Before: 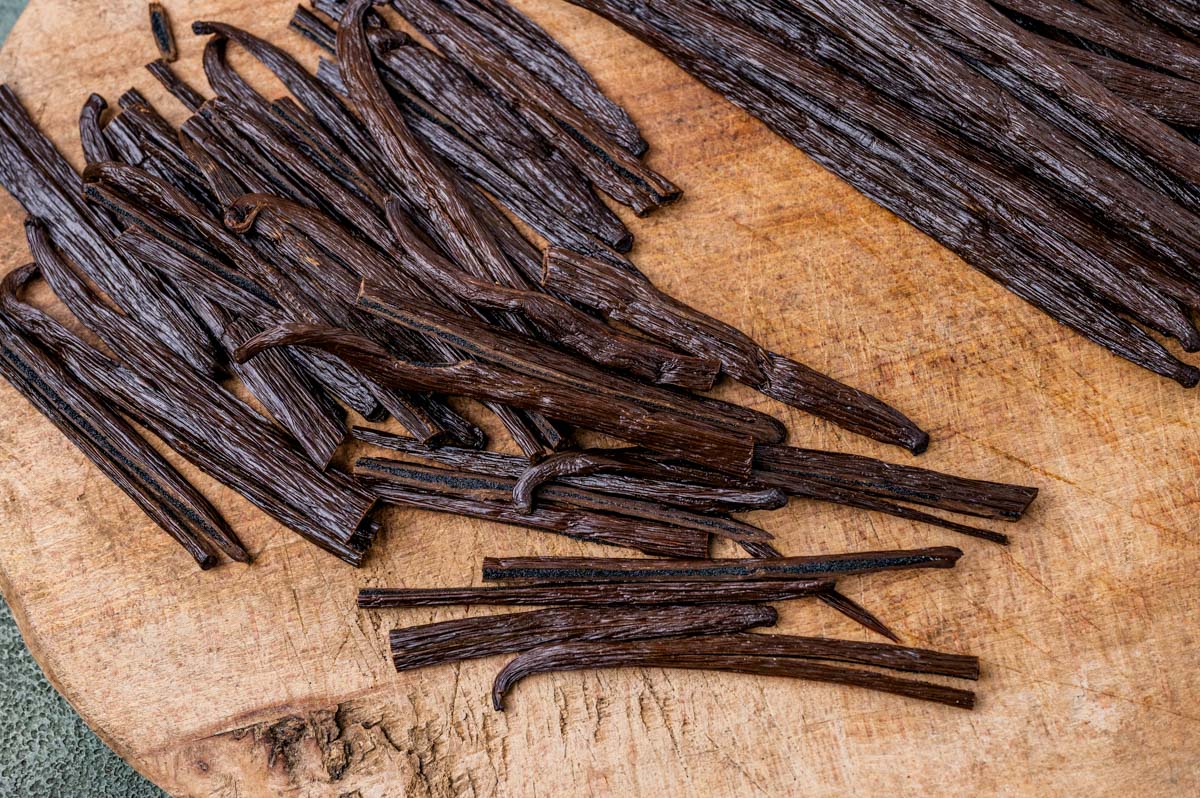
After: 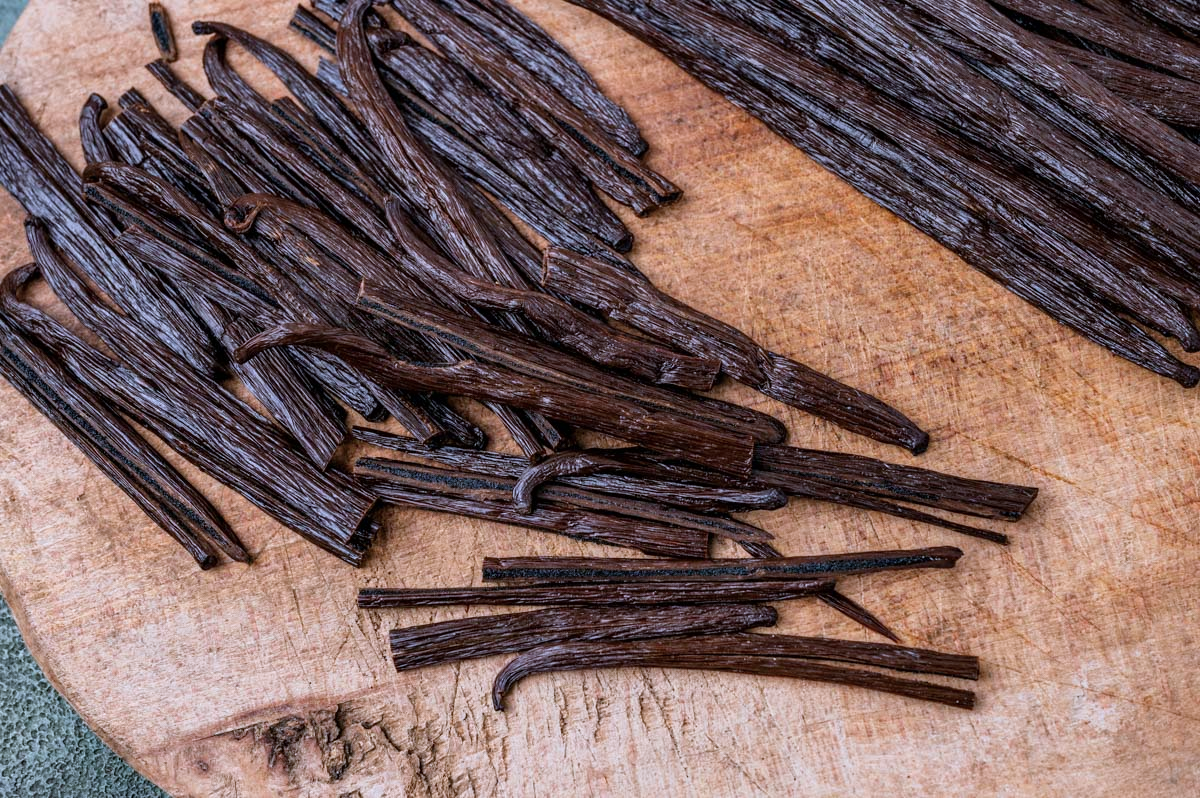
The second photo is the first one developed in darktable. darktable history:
color correction: highlights a* -1.87, highlights b* -18.39
